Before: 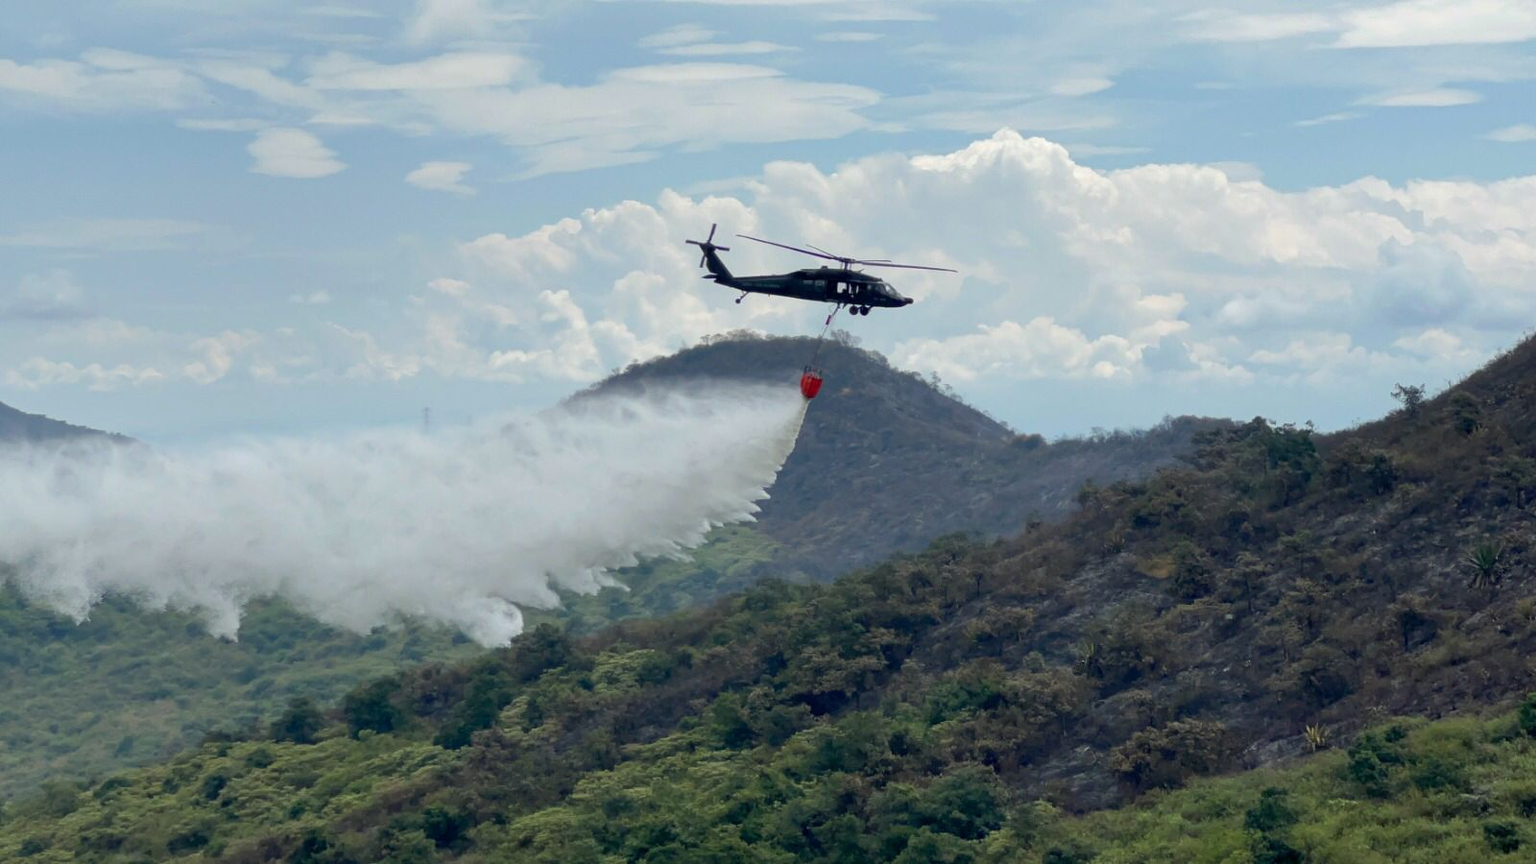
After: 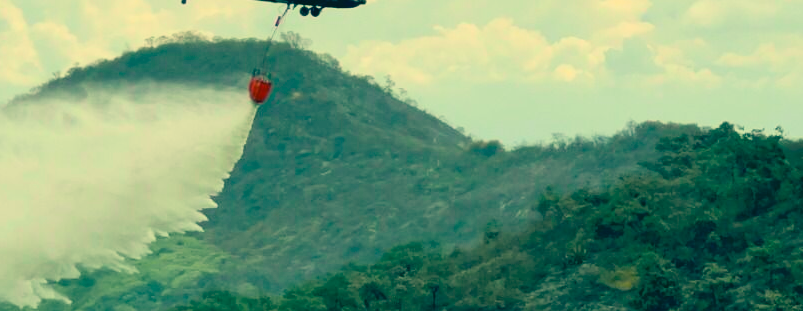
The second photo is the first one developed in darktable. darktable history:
crop: left 36.607%, top 34.735%, right 13.146%, bottom 30.611%
color correction: highlights a* 1.83, highlights b* 34.02, shadows a* -36.68, shadows b* -5.48
tone curve: curves: ch0 [(0, 0.005) (0.103, 0.097) (0.18, 0.22) (0.4, 0.485) (0.5, 0.612) (0.668, 0.787) (0.823, 0.894) (1, 0.971)]; ch1 [(0, 0) (0.172, 0.123) (0.324, 0.253) (0.396, 0.388) (0.478, 0.461) (0.499, 0.498) (0.522, 0.528) (0.609, 0.686) (0.704, 0.818) (1, 1)]; ch2 [(0, 0) (0.411, 0.424) (0.496, 0.501) (0.515, 0.514) (0.555, 0.585) (0.641, 0.69) (1, 1)], color space Lab, independent channels, preserve colors none
